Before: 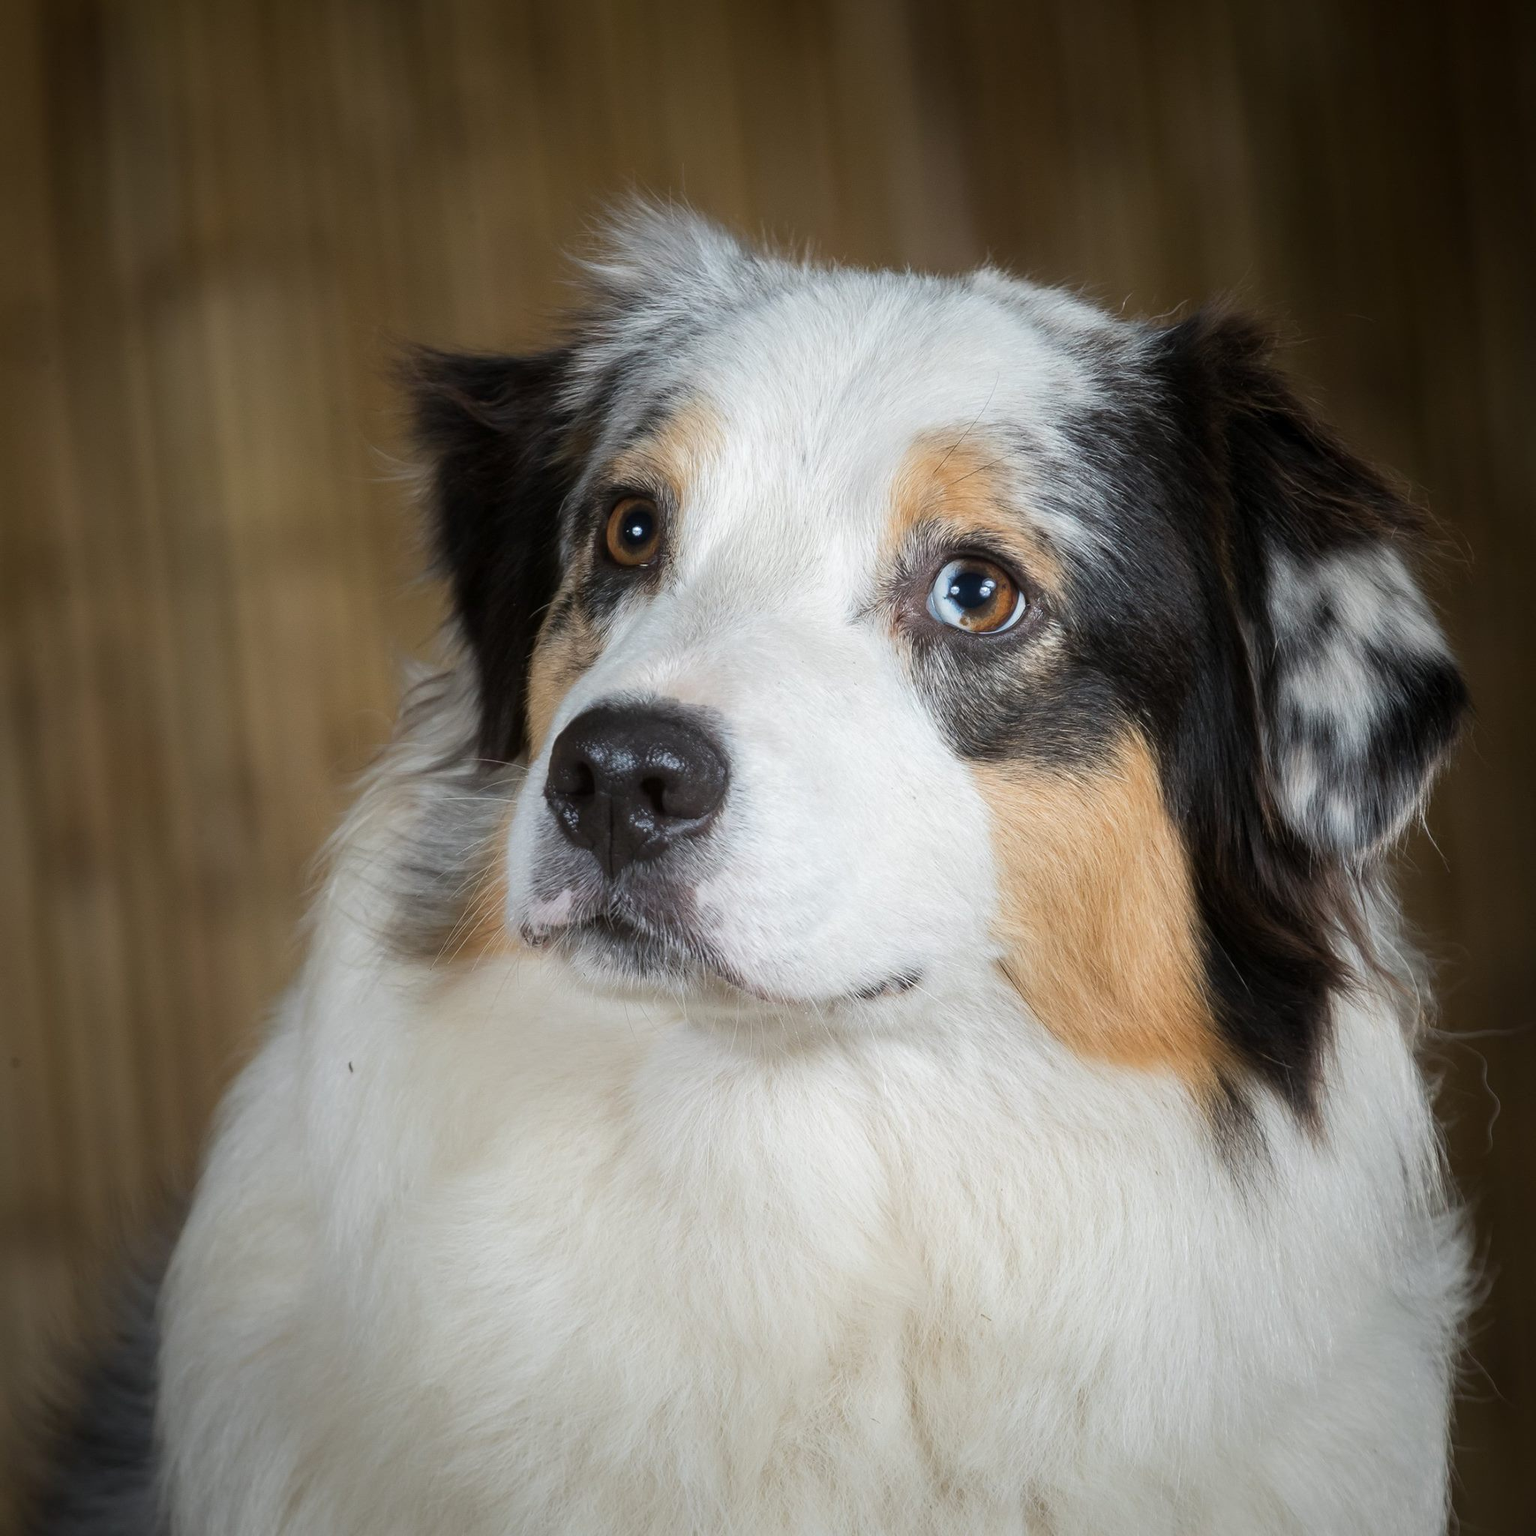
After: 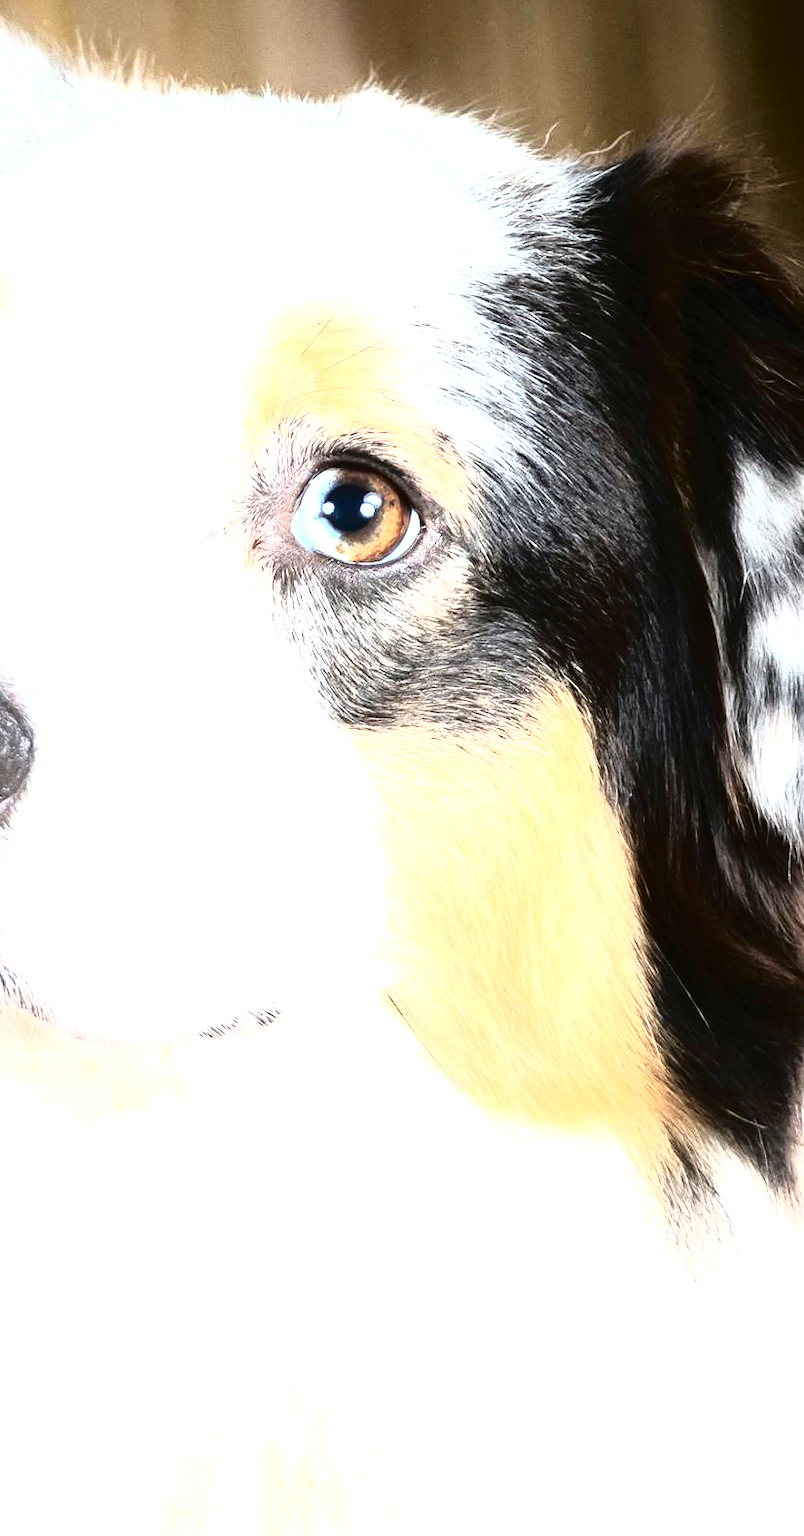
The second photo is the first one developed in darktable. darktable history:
tone equalizer: -8 EV -0.78 EV, -7 EV -0.691 EV, -6 EV -0.62 EV, -5 EV -0.369 EV, -3 EV 0.388 EV, -2 EV 0.6 EV, -1 EV 0.69 EV, +0 EV 0.75 EV, smoothing diameter 24.86%, edges refinement/feathering 11.98, preserve details guided filter
crop: left 45.709%, top 12.985%, right 13.929%, bottom 9.924%
tone curve: curves: ch0 [(0, 0) (0.003, 0.03) (0.011, 0.022) (0.025, 0.018) (0.044, 0.031) (0.069, 0.035) (0.1, 0.04) (0.136, 0.046) (0.177, 0.063) (0.224, 0.087) (0.277, 0.15) (0.335, 0.252) (0.399, 0.354) (0.468, 0.475) (0.543, 0.602) (0.623, 0.73) (0.709, 0.856) (0.801, 0.945) (0.898, 0.987) (1, 1)], color space Lab, independent channels, preserve colors none
exposure: black level correction 0, exposure 1.097 EV, compensate highlight preservation false
